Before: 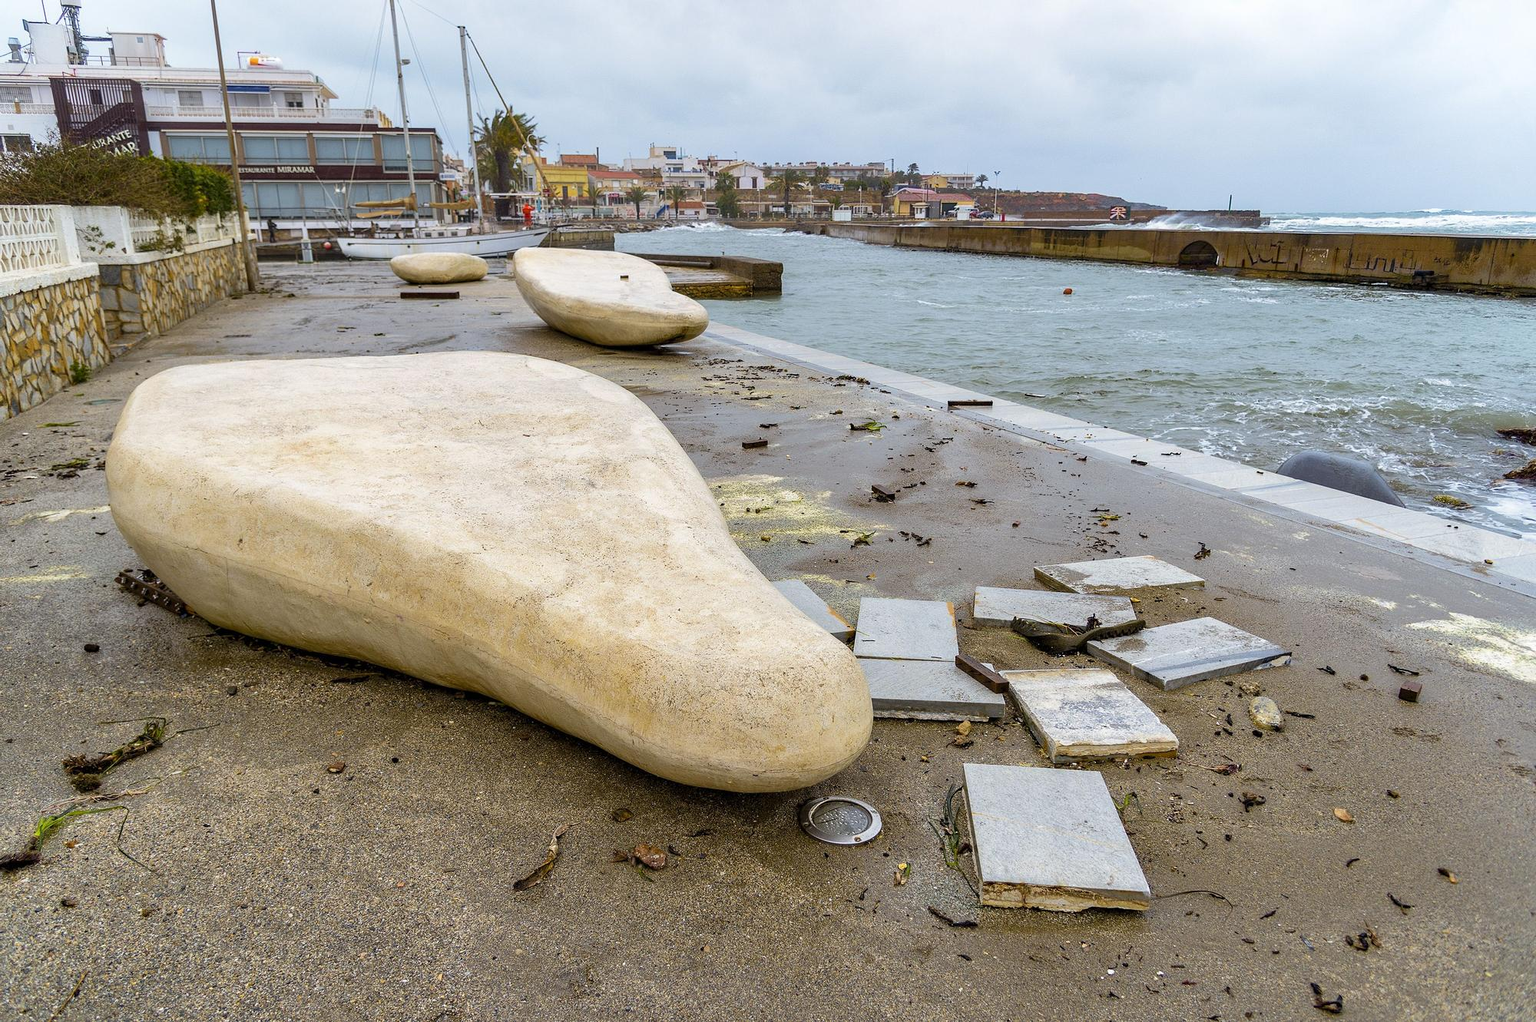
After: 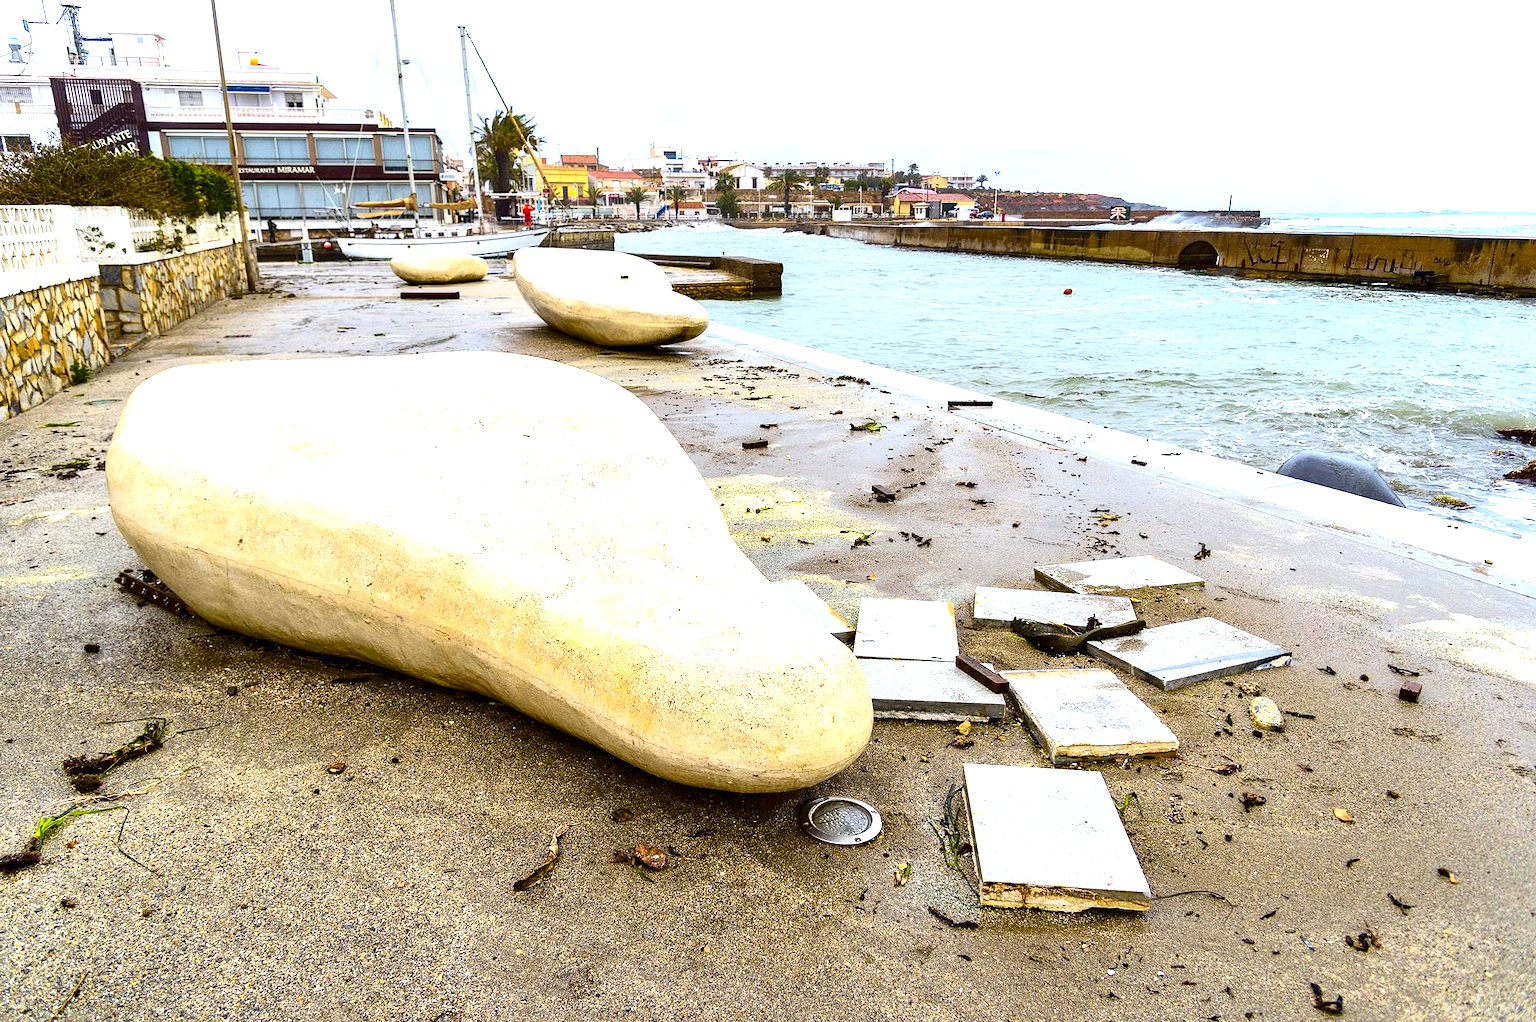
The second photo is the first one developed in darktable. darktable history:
contrast brightness saturation: contrast 0.216, brightness -0.19, saturation 0.237
exposure: black level correction 0, exposure 1.102 EV, compensate highlight preservation false
color correction: highlights a* -0.083, highlights b* 0.136
